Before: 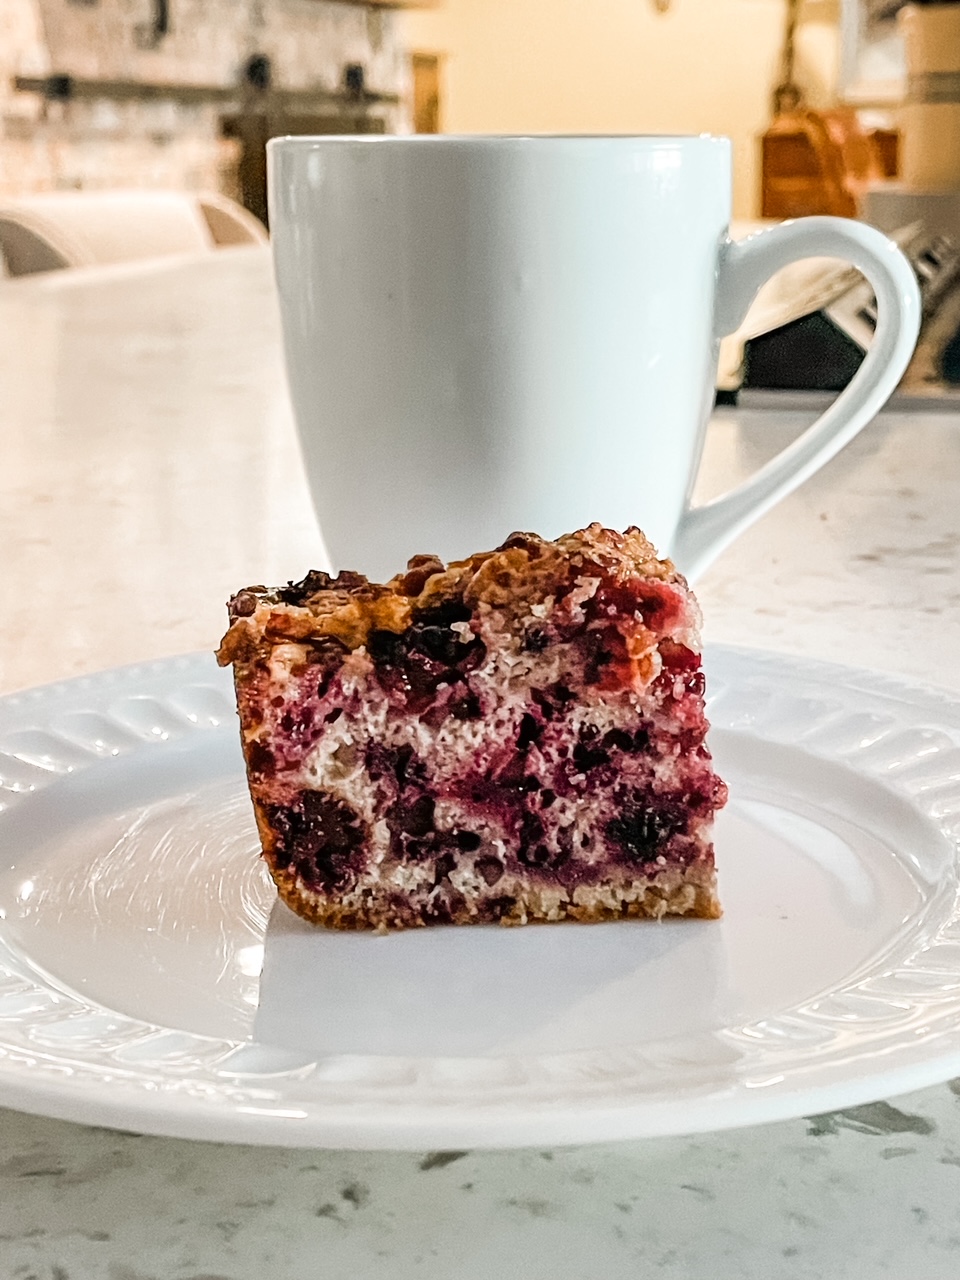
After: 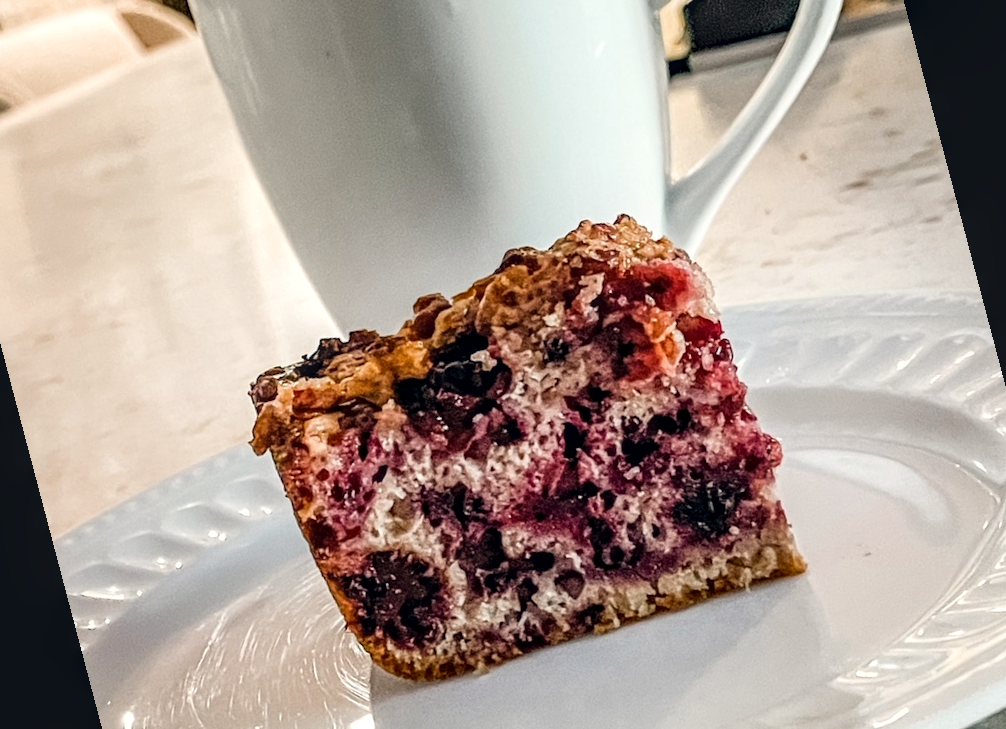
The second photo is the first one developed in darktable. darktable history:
color correction: highlights a* 0.207, highlights b* 2.7, shadows a* -0.874, shadows b* -4.78
haze removal: compatibility mode true, adaptive false
local contrast: detail 130%
crop: top 1.049%, right 0.001%
rotate and perspective: rotation -14.8°, crop left 0.1, crop right 0.903, crop top 0.25, crop bottom 0.748
